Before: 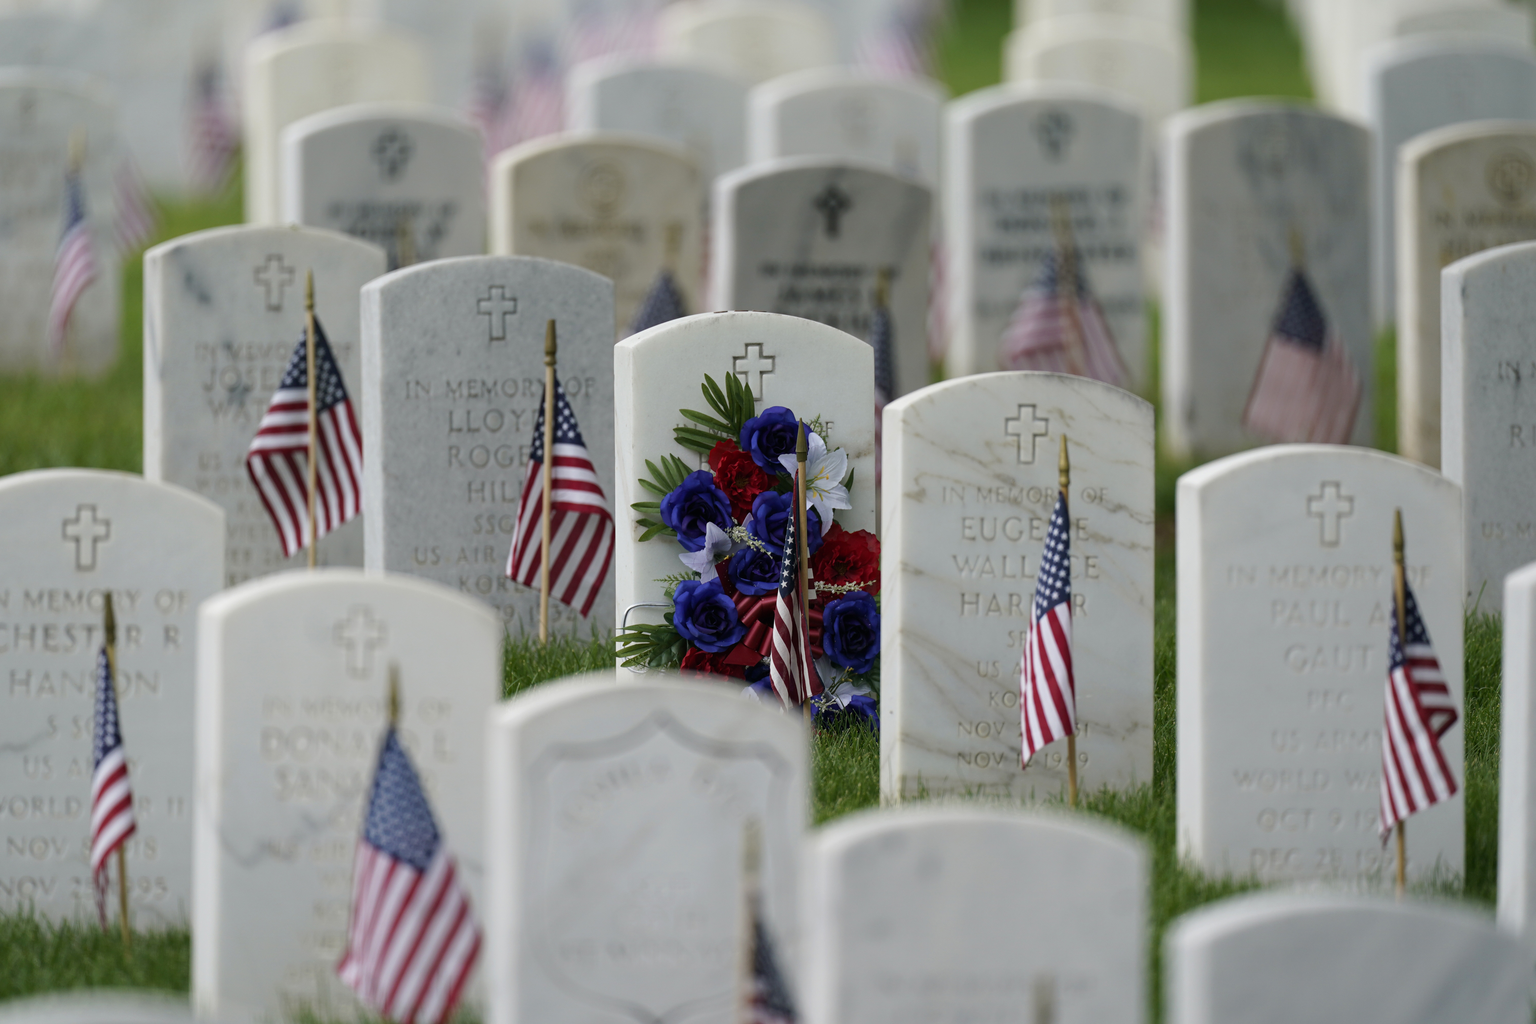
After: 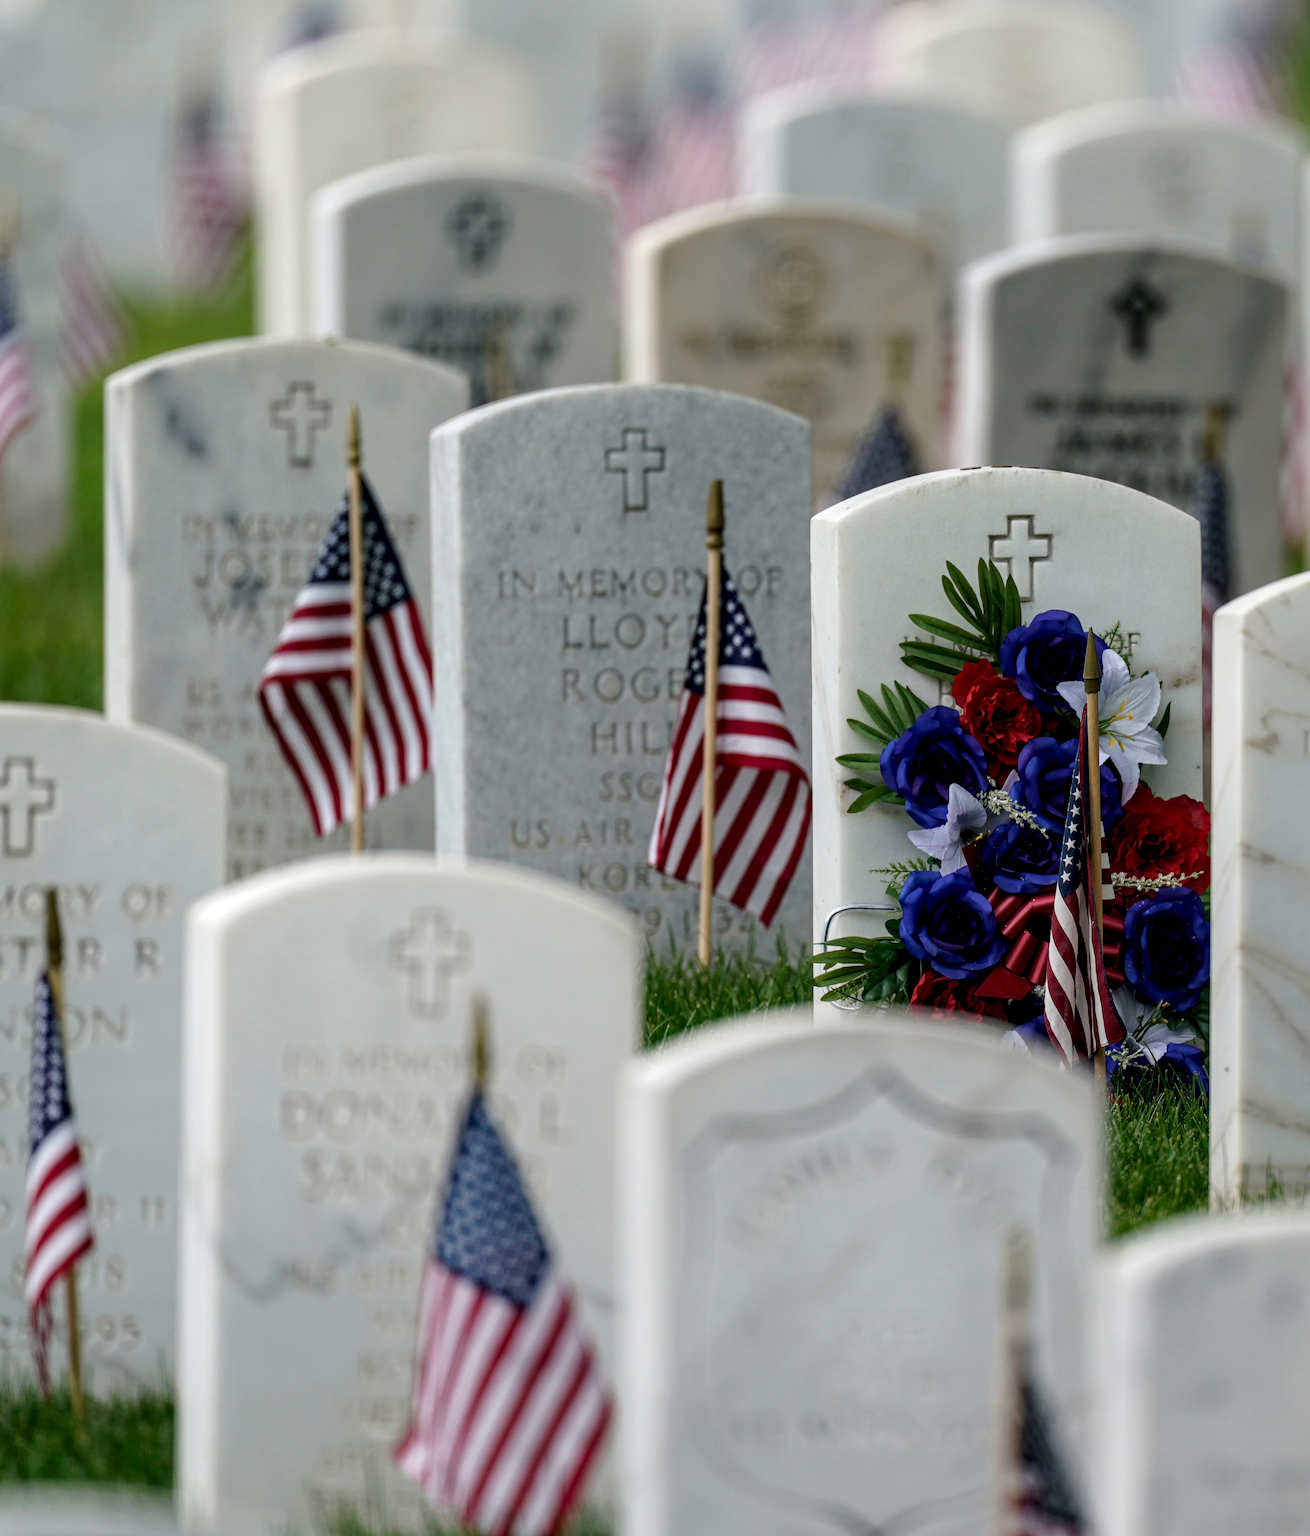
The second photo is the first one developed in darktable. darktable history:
local contrast: detail 144%
crop: left 4.817%, right 38.326%
